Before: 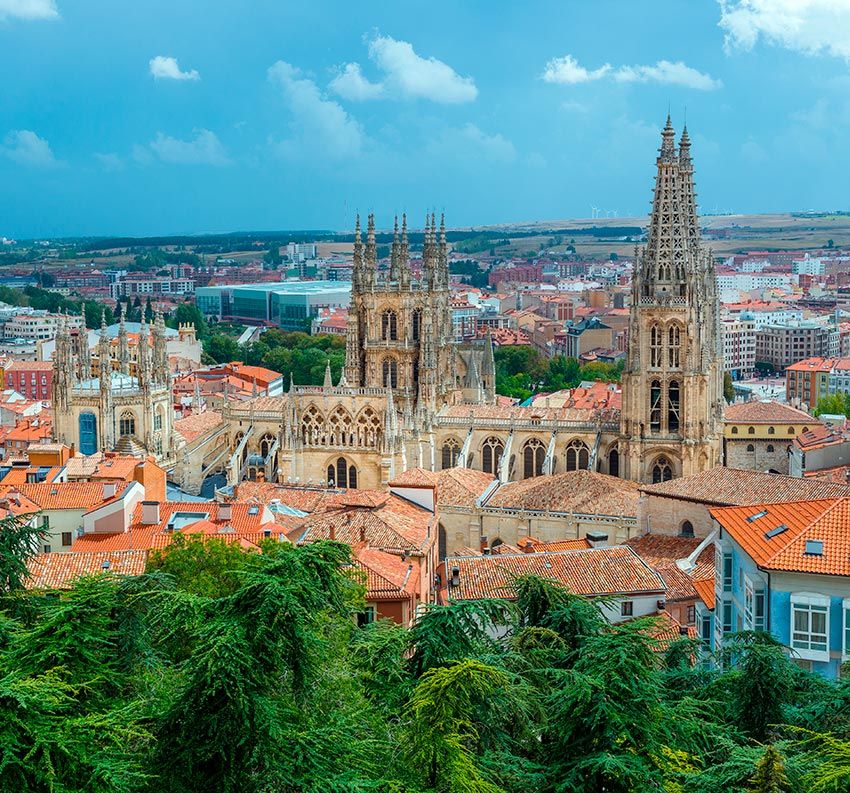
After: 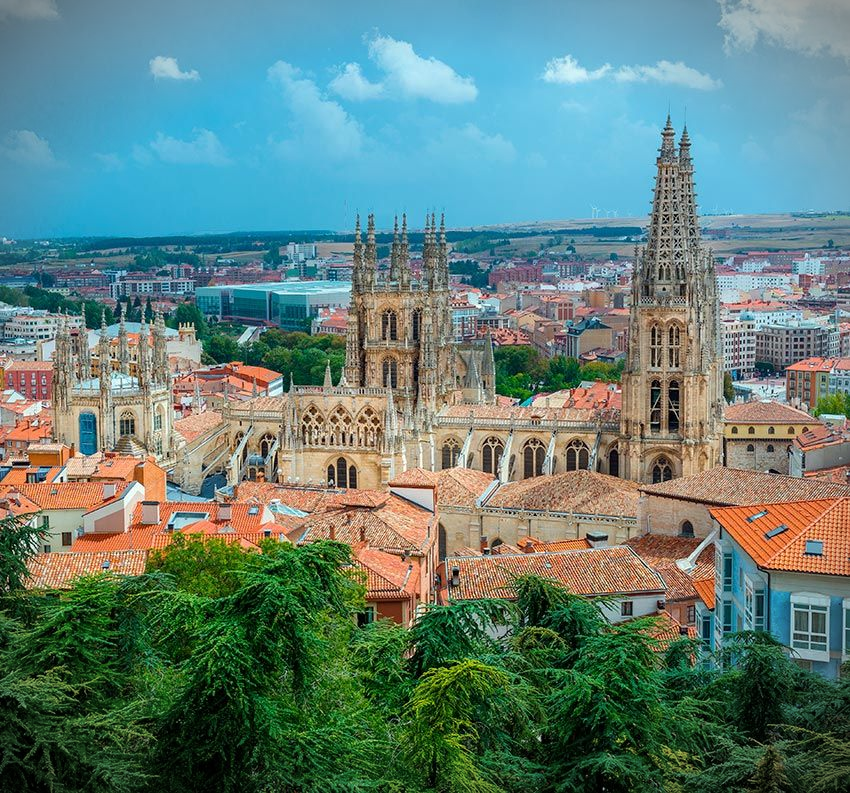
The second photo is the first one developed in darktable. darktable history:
vignetting: fall-off start 97.14%, brightness -0.685, width/height ratio 1.18
